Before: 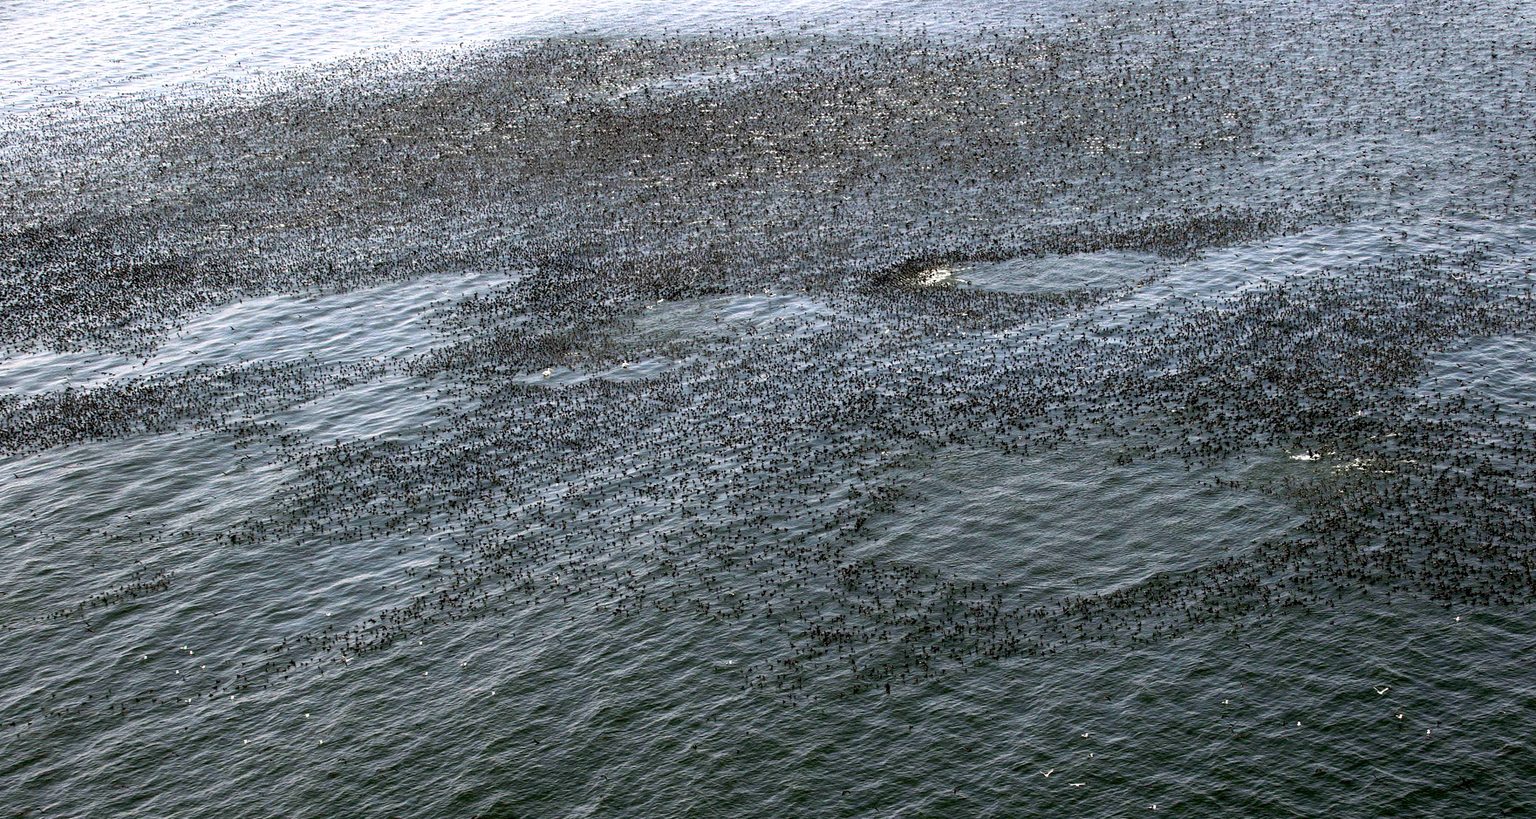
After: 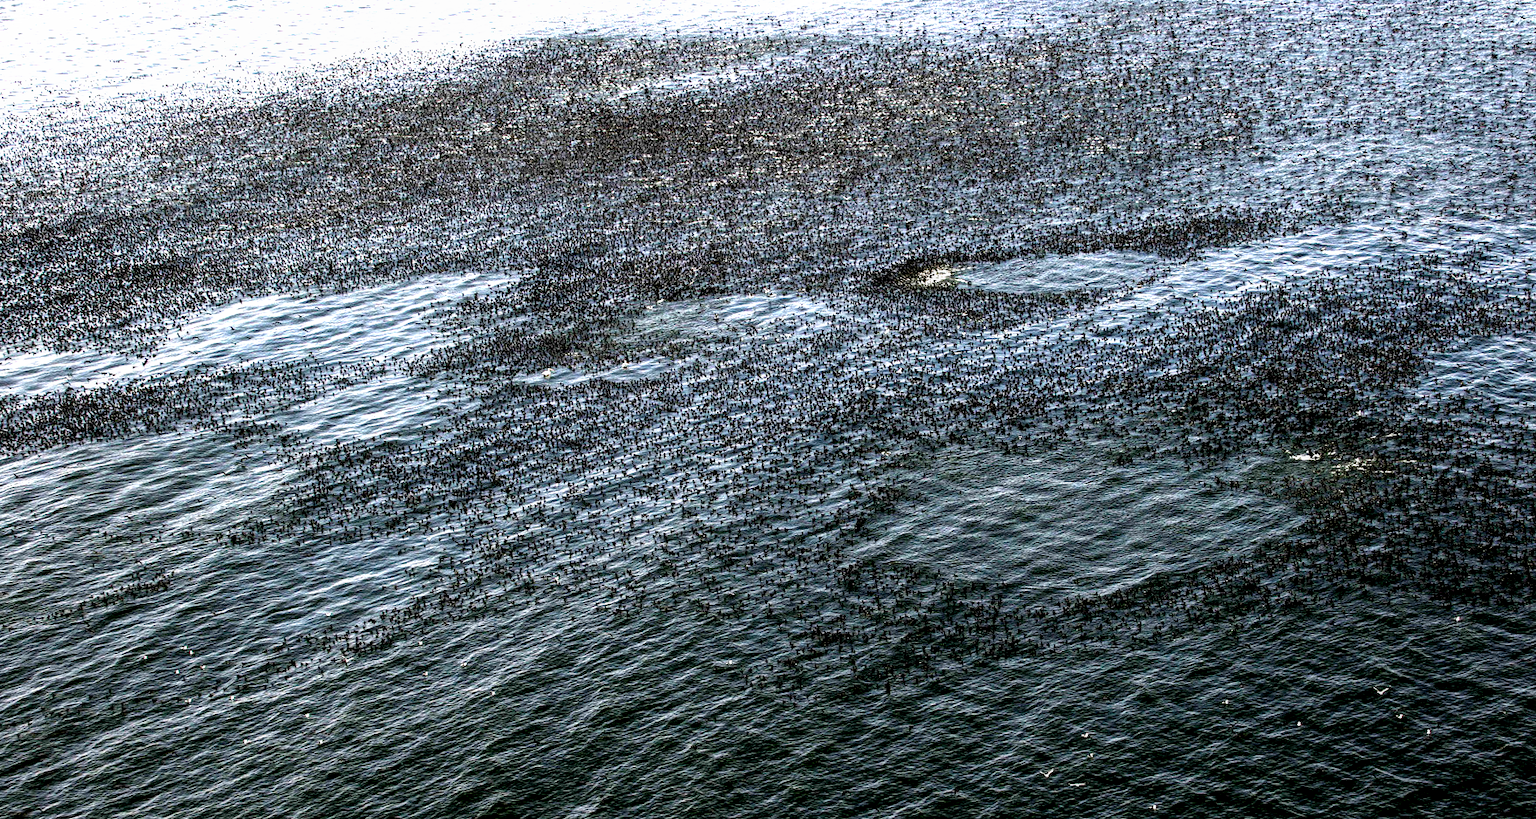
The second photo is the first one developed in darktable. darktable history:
filmic rgb: black relative exposure -8.2 EV, white relative exposure 2.2 EV, threshold 3 EV, hardness 7.11, latitude 85.74%, contrast 1.696, highlights saturation mix -4%, shadows ↔ highlights balance -2.69%, preserve chrominance no, color science v5 (2021), contrast in shadows safe, contrast in highlights safe, enable highlight reconstruction true
local contrast: on, module defaults
